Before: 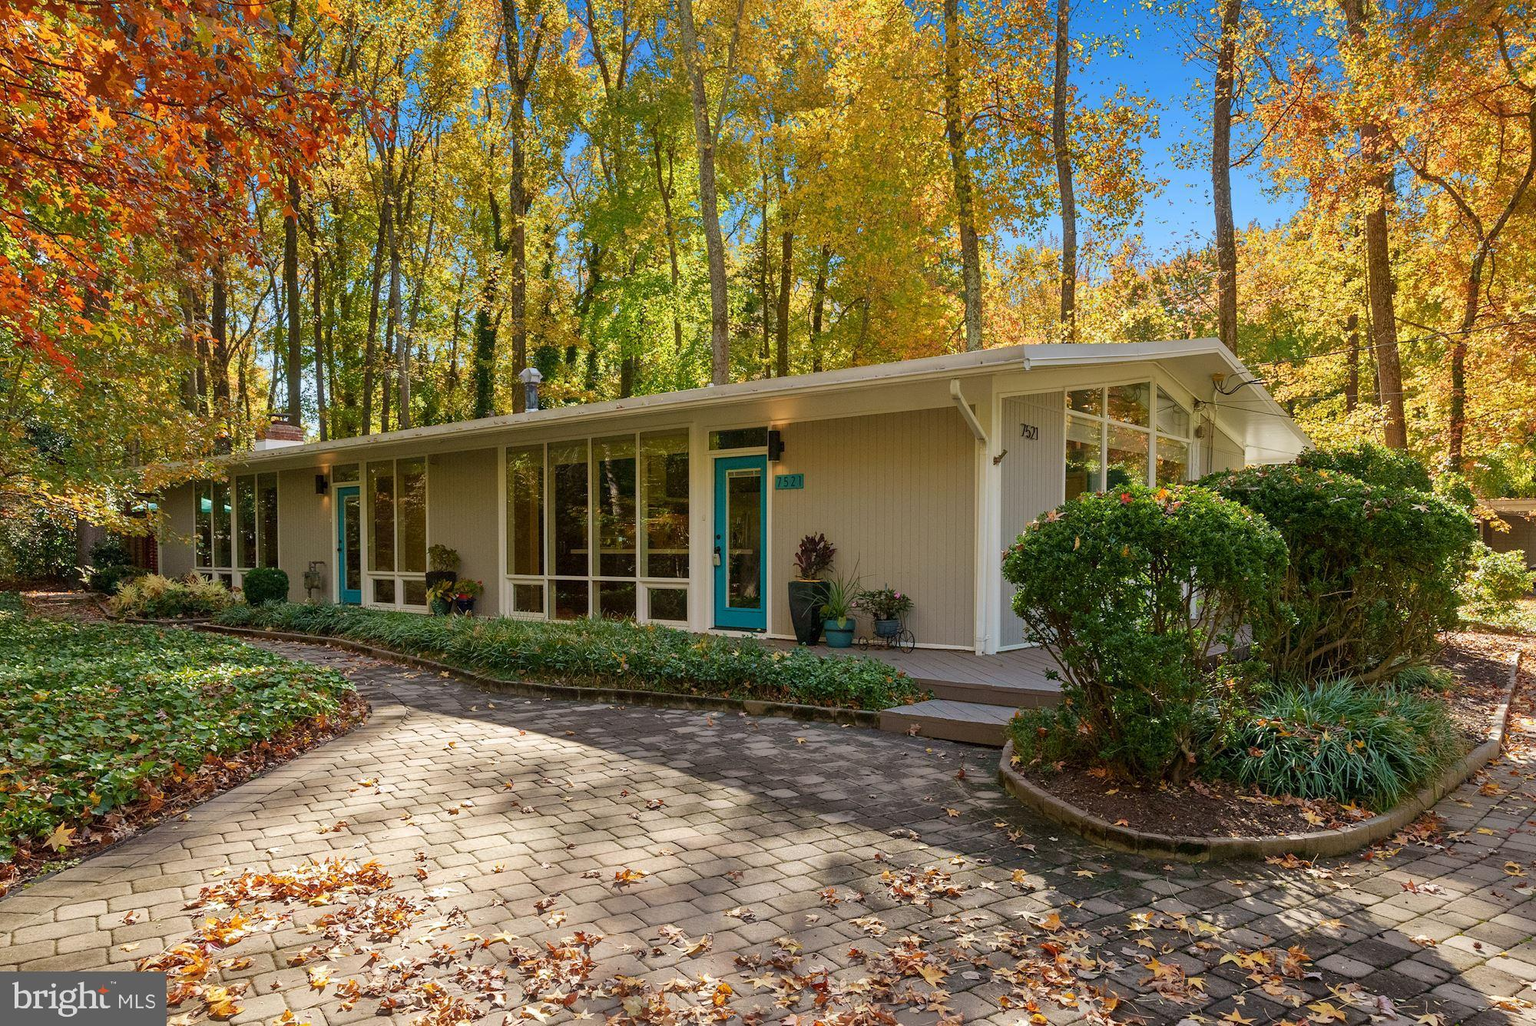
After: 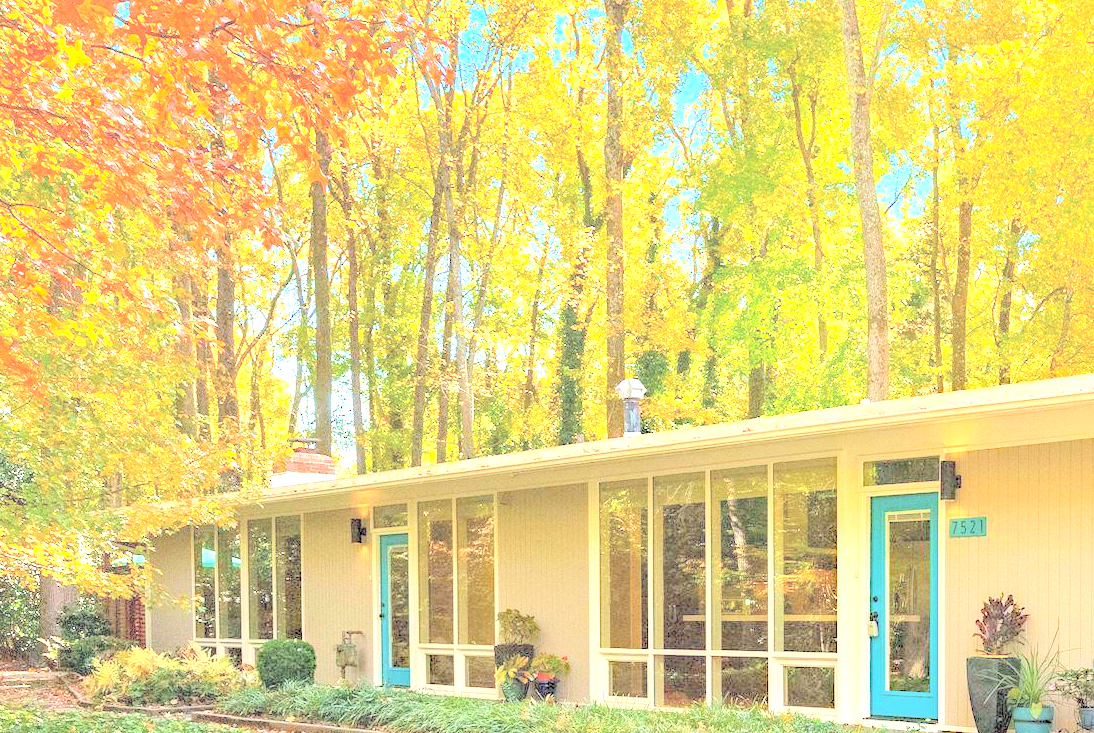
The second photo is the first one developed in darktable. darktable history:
local contrast: on, module defaults
exposure: black level correction 0, exposure 1.1 EV, compensate exposure bias true, compensate highlight preservation false
contrast brightness saturation: brightness 1
crop and rotate: left 3.047%, top 7.509%, right 42.236%, bottom 37.598%
haze removal: compatibility mode true, adaptive false
